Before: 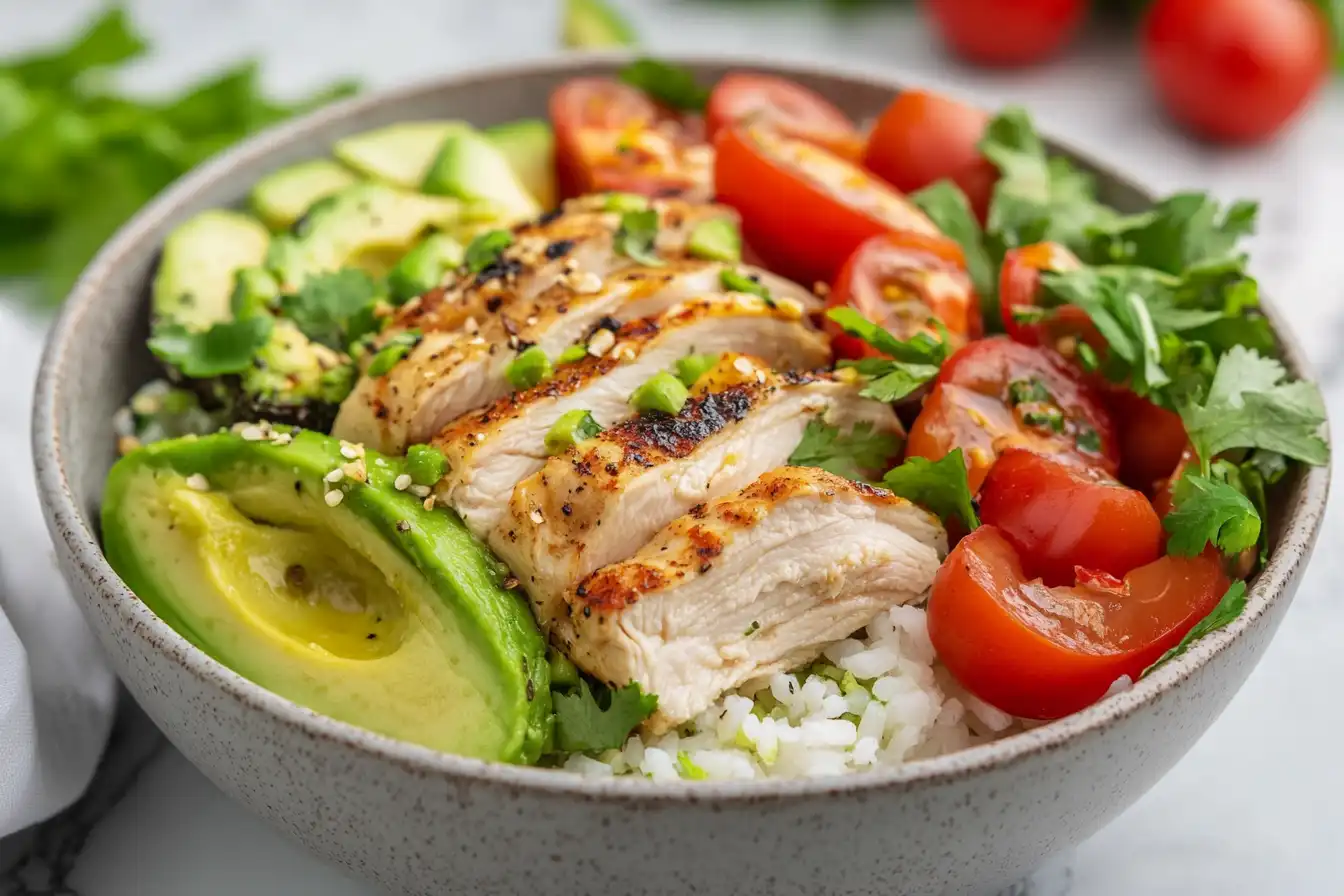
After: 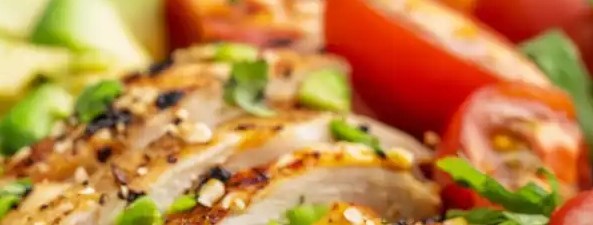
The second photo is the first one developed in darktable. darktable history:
crop: left 29.026%, top 16.848%, right 26.788%, bottom 57.951%
